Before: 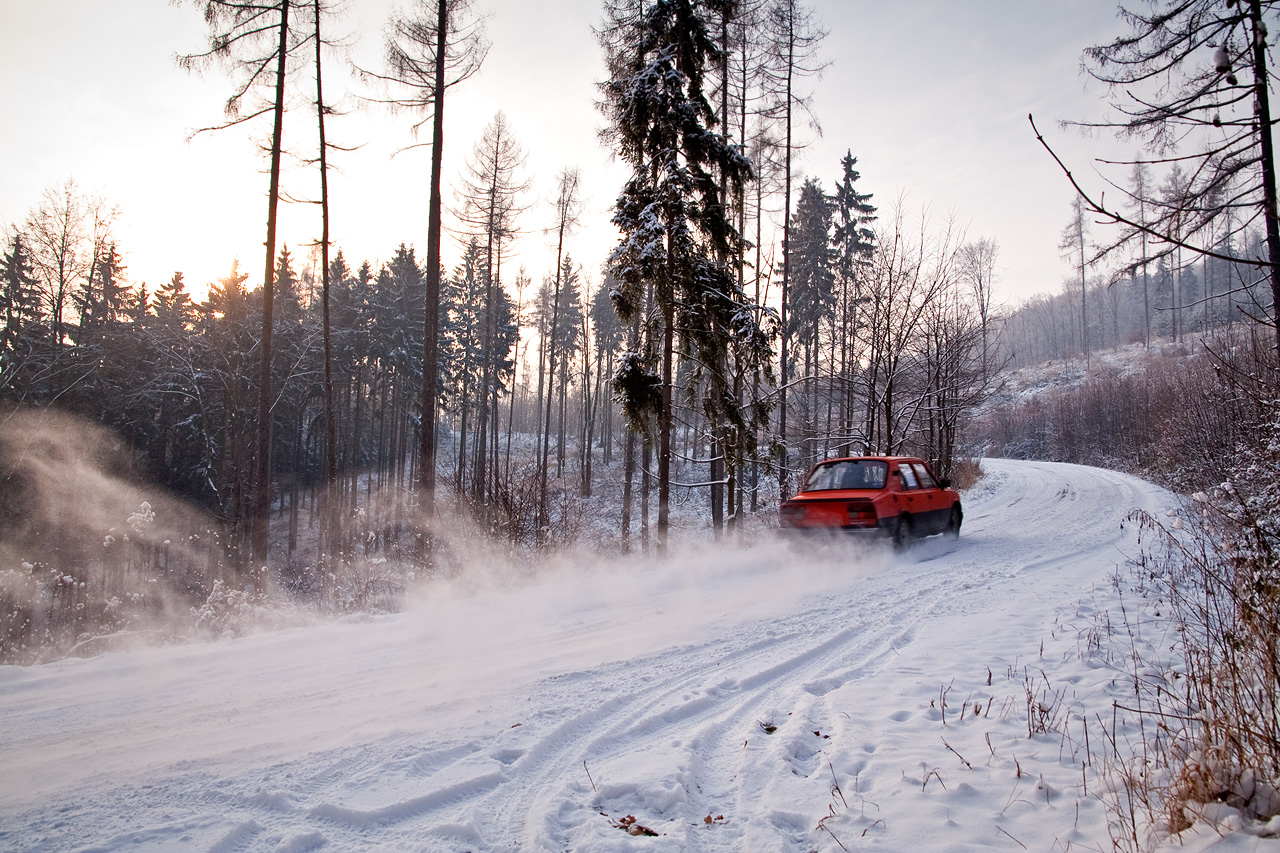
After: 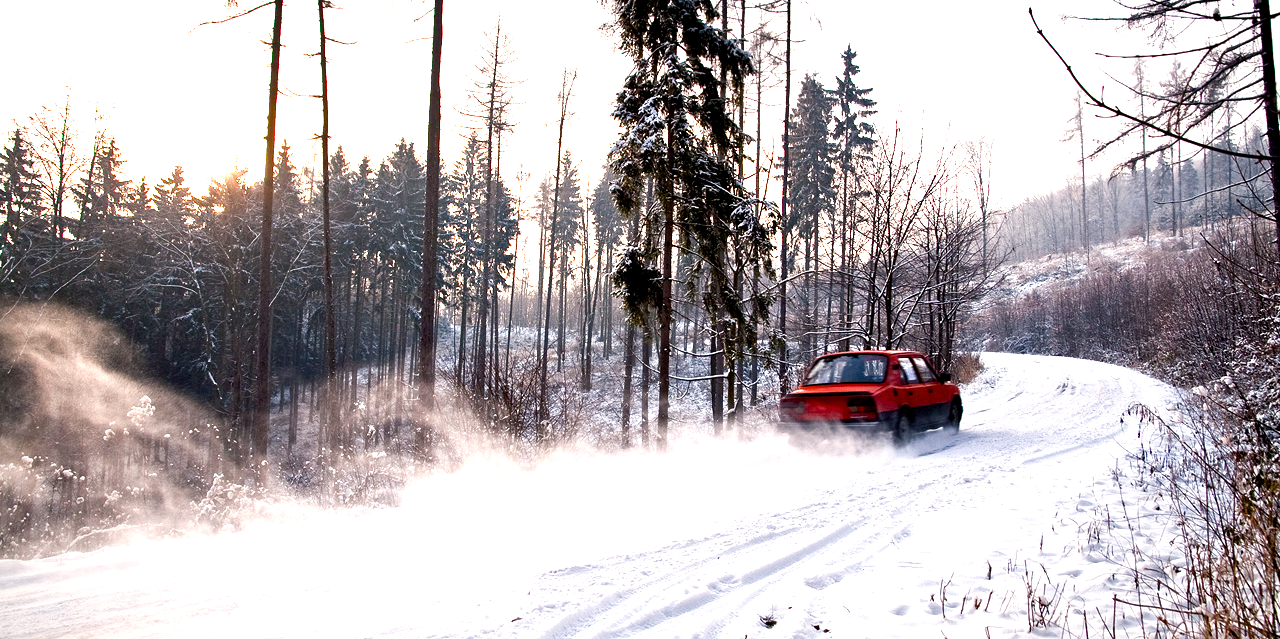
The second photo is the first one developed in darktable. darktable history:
crop and rotate: top 12.5%, bottom 12.5%
exposure: black level correction 0, exposure 0.5 EV, compensate exposure bias true, compensate highlight preservation false
color balance rgb: shadows lift › chroma 2.79%, shadows lift › hue 190.66°, power › hue 171.85°, highlights gain › chroma 2.16%, highlights gain › hue 75.26°, global offset › luminance -0.51%, perceptual saturation grading › highlights -33.8%, perceptual saturation grading › mid-tones 14.98%, perceptual saturation grading › shadows 48.43%, perceptual brilliance grading › highlights 15.68%, perceptual brilliance grading › mid-tones 6.62%, perceptual brilliance grading › shadows -14.98%, global vibrance 11.32%, contrast 5.05%
